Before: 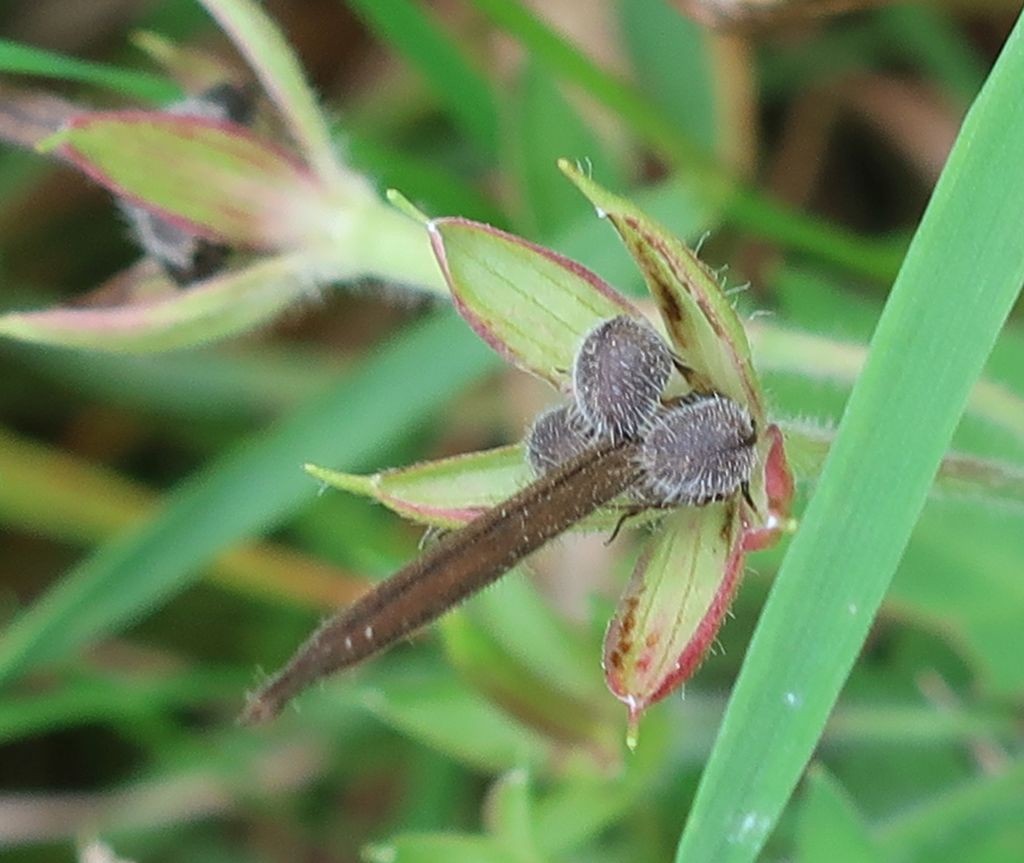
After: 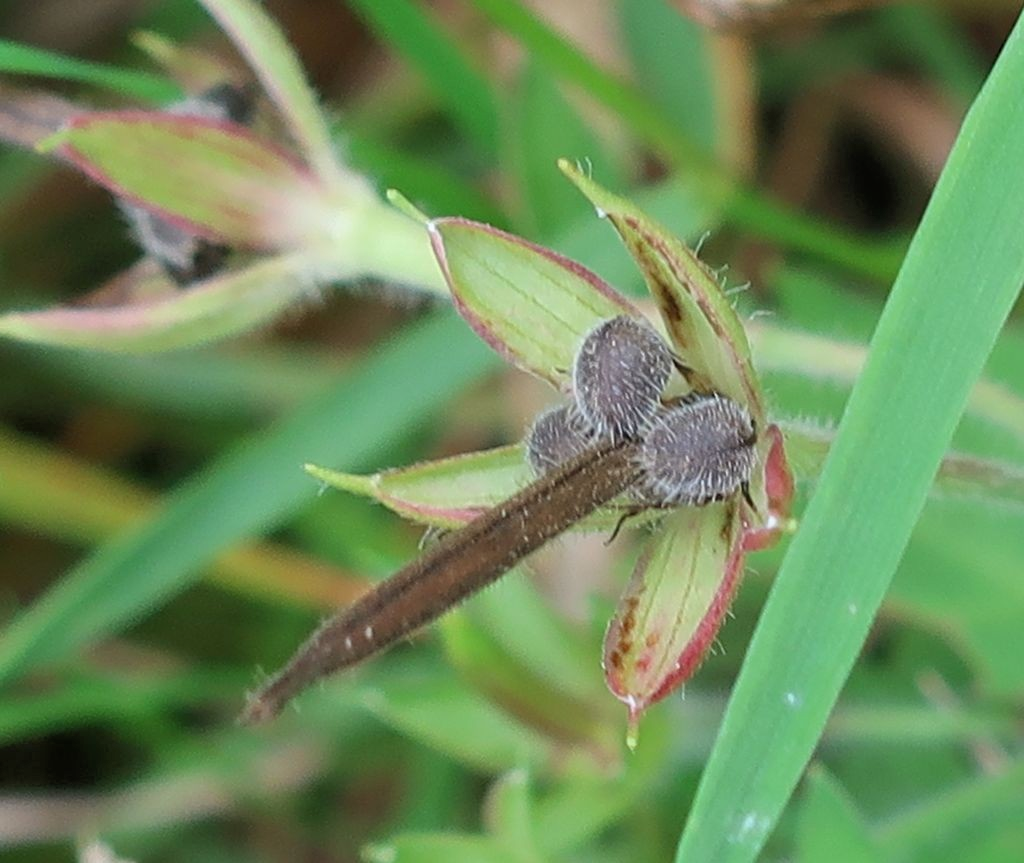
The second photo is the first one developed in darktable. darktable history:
tone equalizer: -8 EV -1.87 EV, -7 EV -1.16 EV, -6 EV -1.63 EV
